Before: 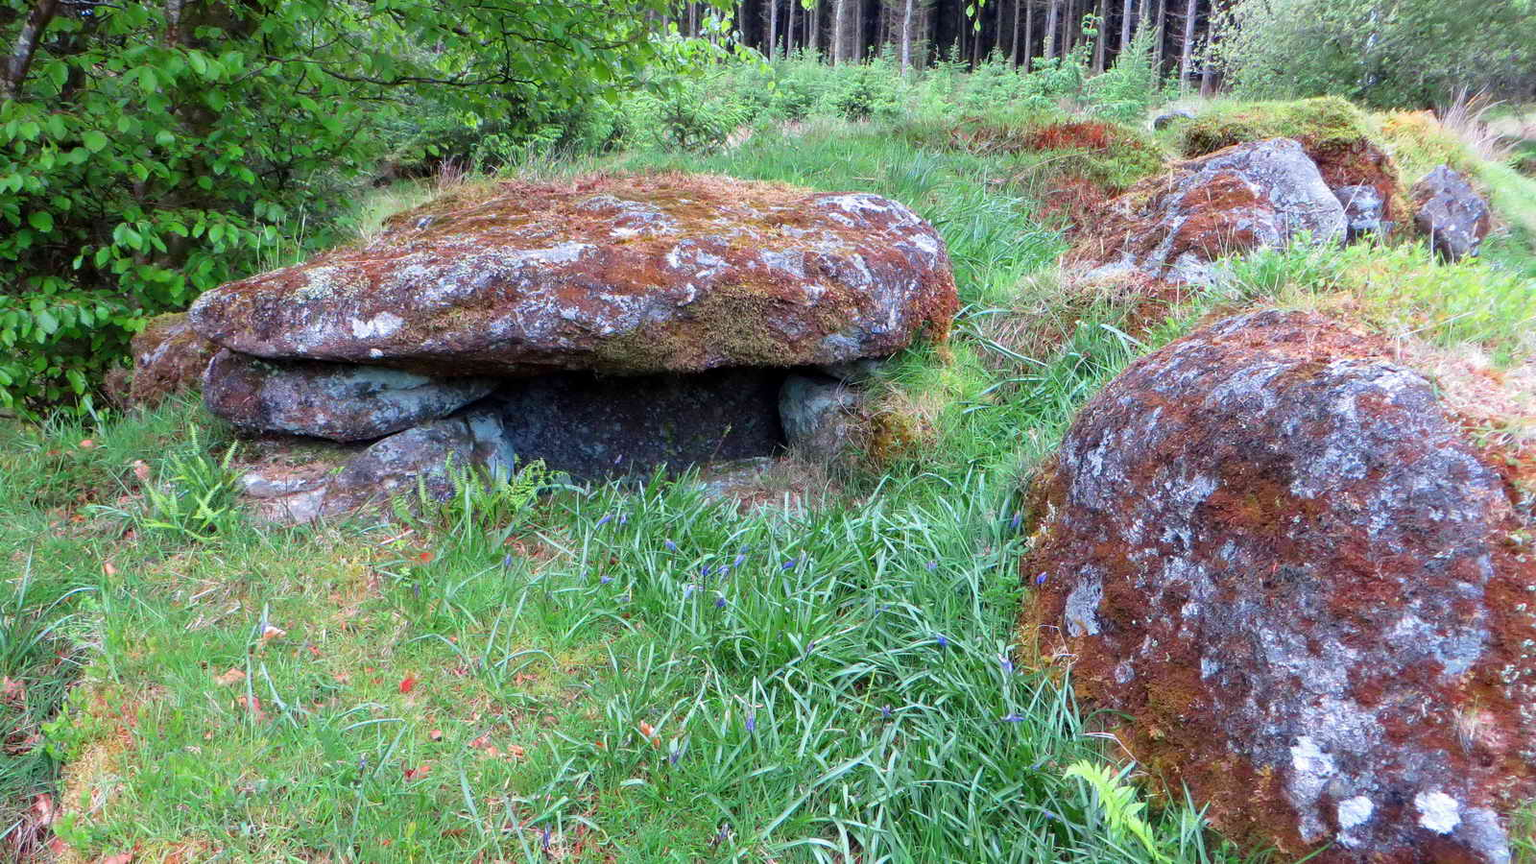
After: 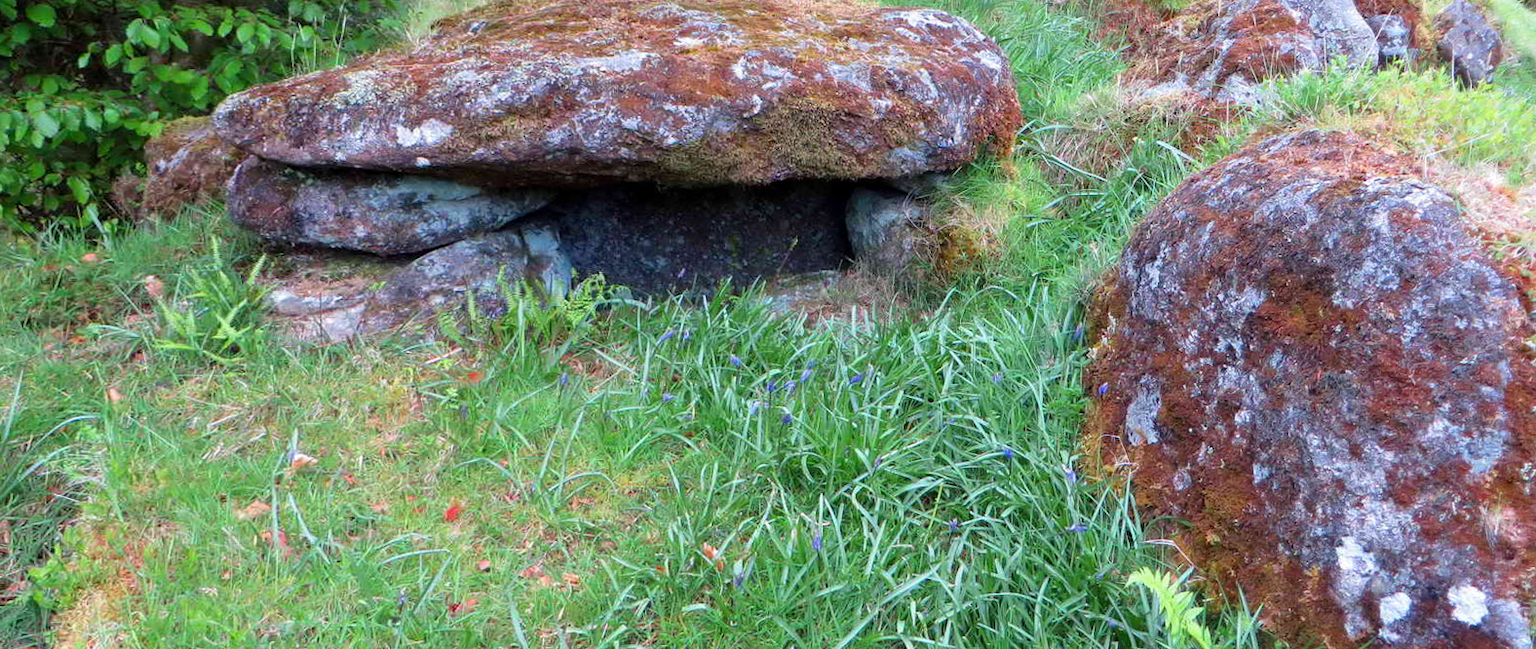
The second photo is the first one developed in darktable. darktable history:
crop and rotate: top 18.507%
rotate and perspective: rotation -0.013°, lens shift (vertical) -0.027, lens shift (horizontal) 0.178, crop left 0.016, crop right 0.989, crop top 0.082, crop bottom 0.918
